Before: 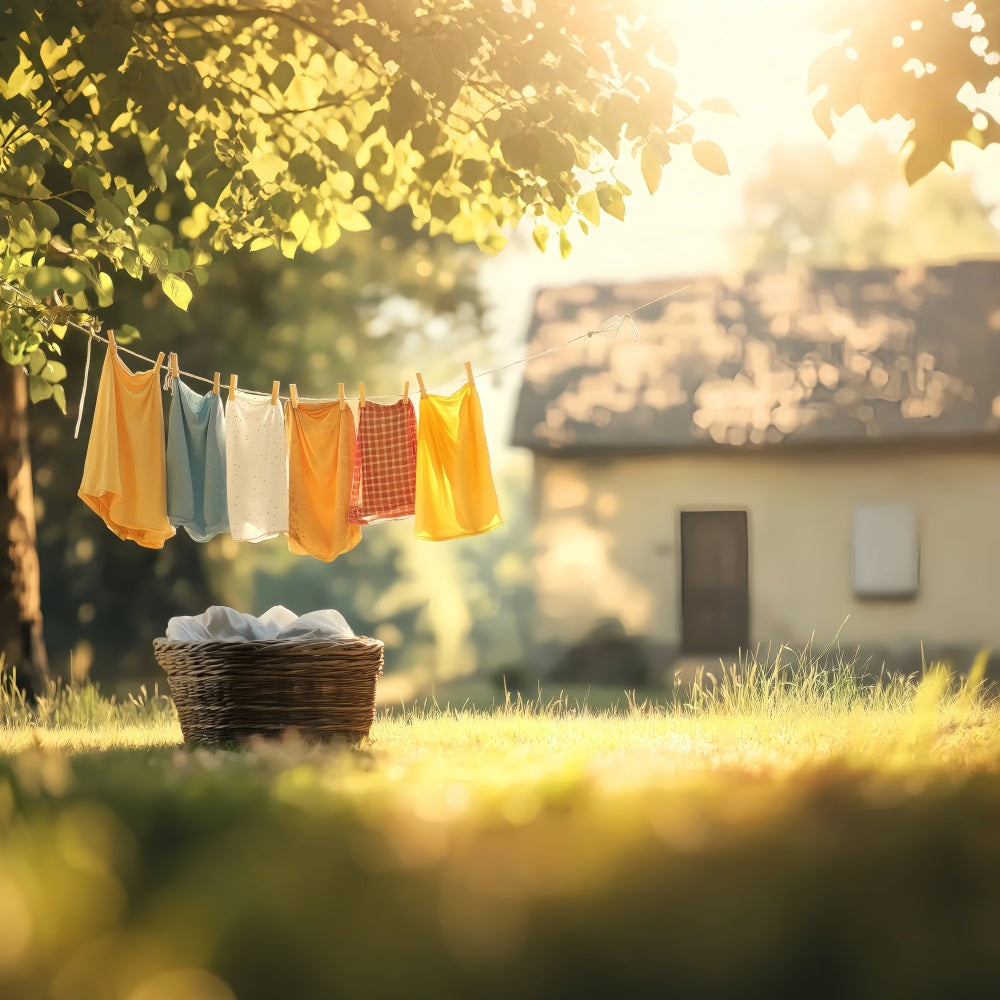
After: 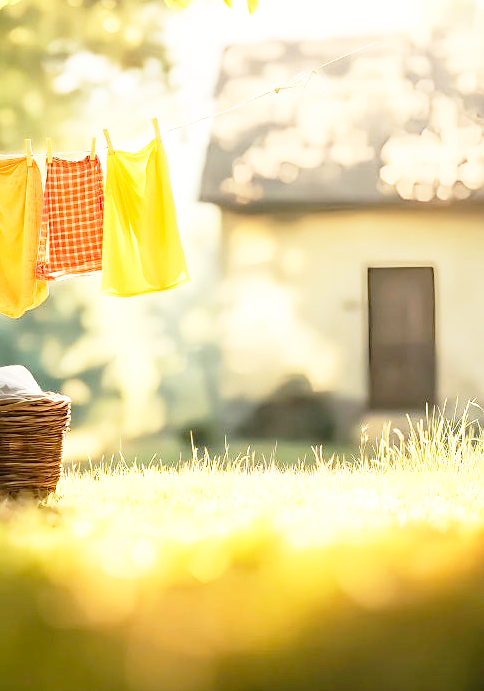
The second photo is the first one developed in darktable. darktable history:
base curve: curves: ch0 [(0, 0) (0.012, 0.01) (0.073, 0.168) (0.31, 0.711) (0.645, 0.957) (1, 1)], preserve colors none
crop: left 31.352%, top 24.476%, right 20.24%, bottom 6.419%
sharpen: radius 1.892, amount 0.4, threshold 1.705
haze removal: compatibility mode true, adaptive false
